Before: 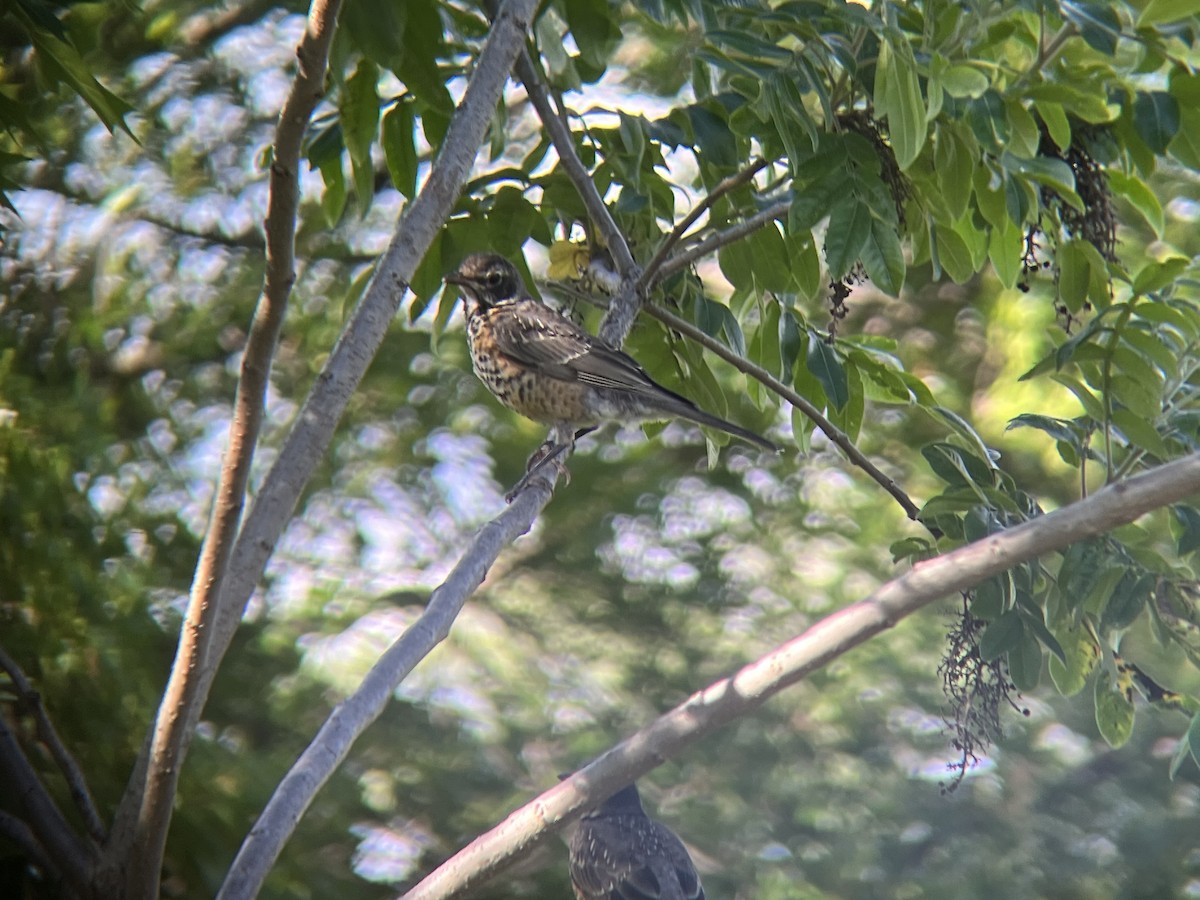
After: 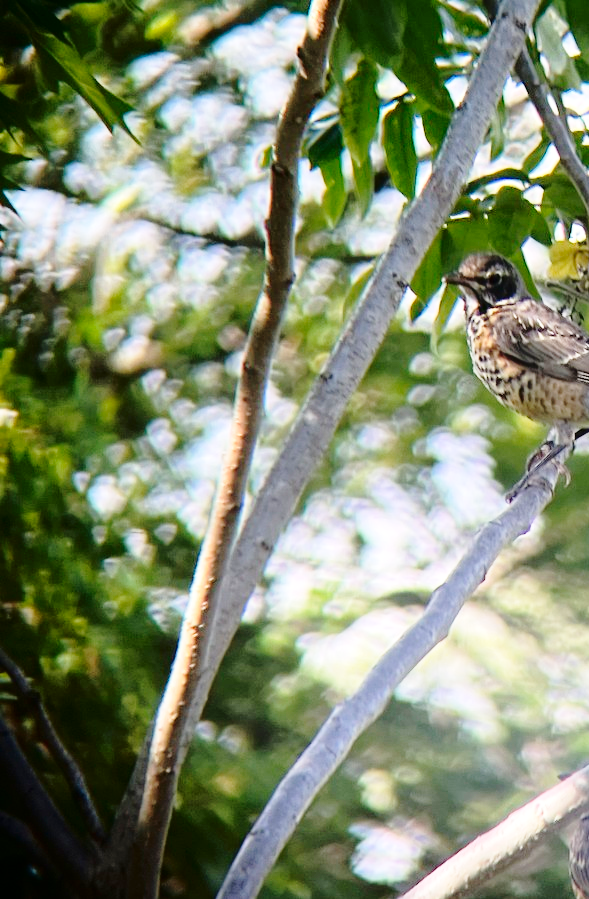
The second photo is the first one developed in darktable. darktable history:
crop and rotate: left 0%, top 0%, right 50.845%
base curve: curves: ch0 [(0, 0) (0.032, 0.037) (0.105, 0.228) (0.435, 0.76) (0.856, 0.983) (1, 1)], preserve colors none
fill light: exposure -2 EV, width 8.6
